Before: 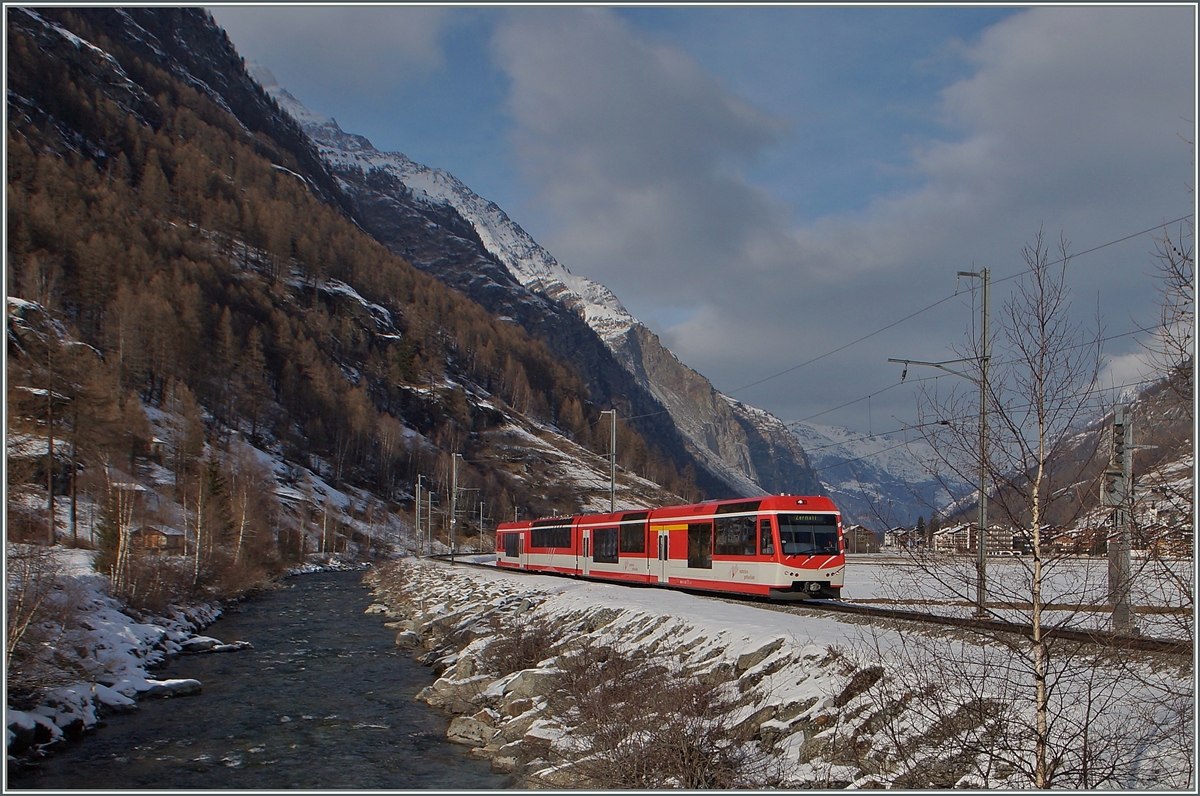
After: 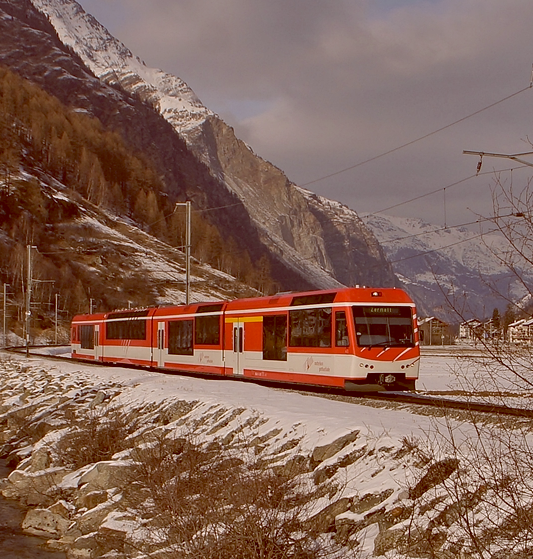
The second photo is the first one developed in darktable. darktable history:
crop: left 35.432%, top 26.233%, right 20.145%, bottom 3.432%
color correction: highlights a* 6.27, highlights b* 8.19, shadows a* 5.94, shadows b* 7.23, saturation 0.9
color balance: lift [1, 1.011, 0.999, 0.989], gamma [1.109, 1.045, 1.039, 0.955], gain [0.917, 0.936, 0.952, 1.064], contrast 2.32%, contrast fulcrum 19%, output saturation 101%
